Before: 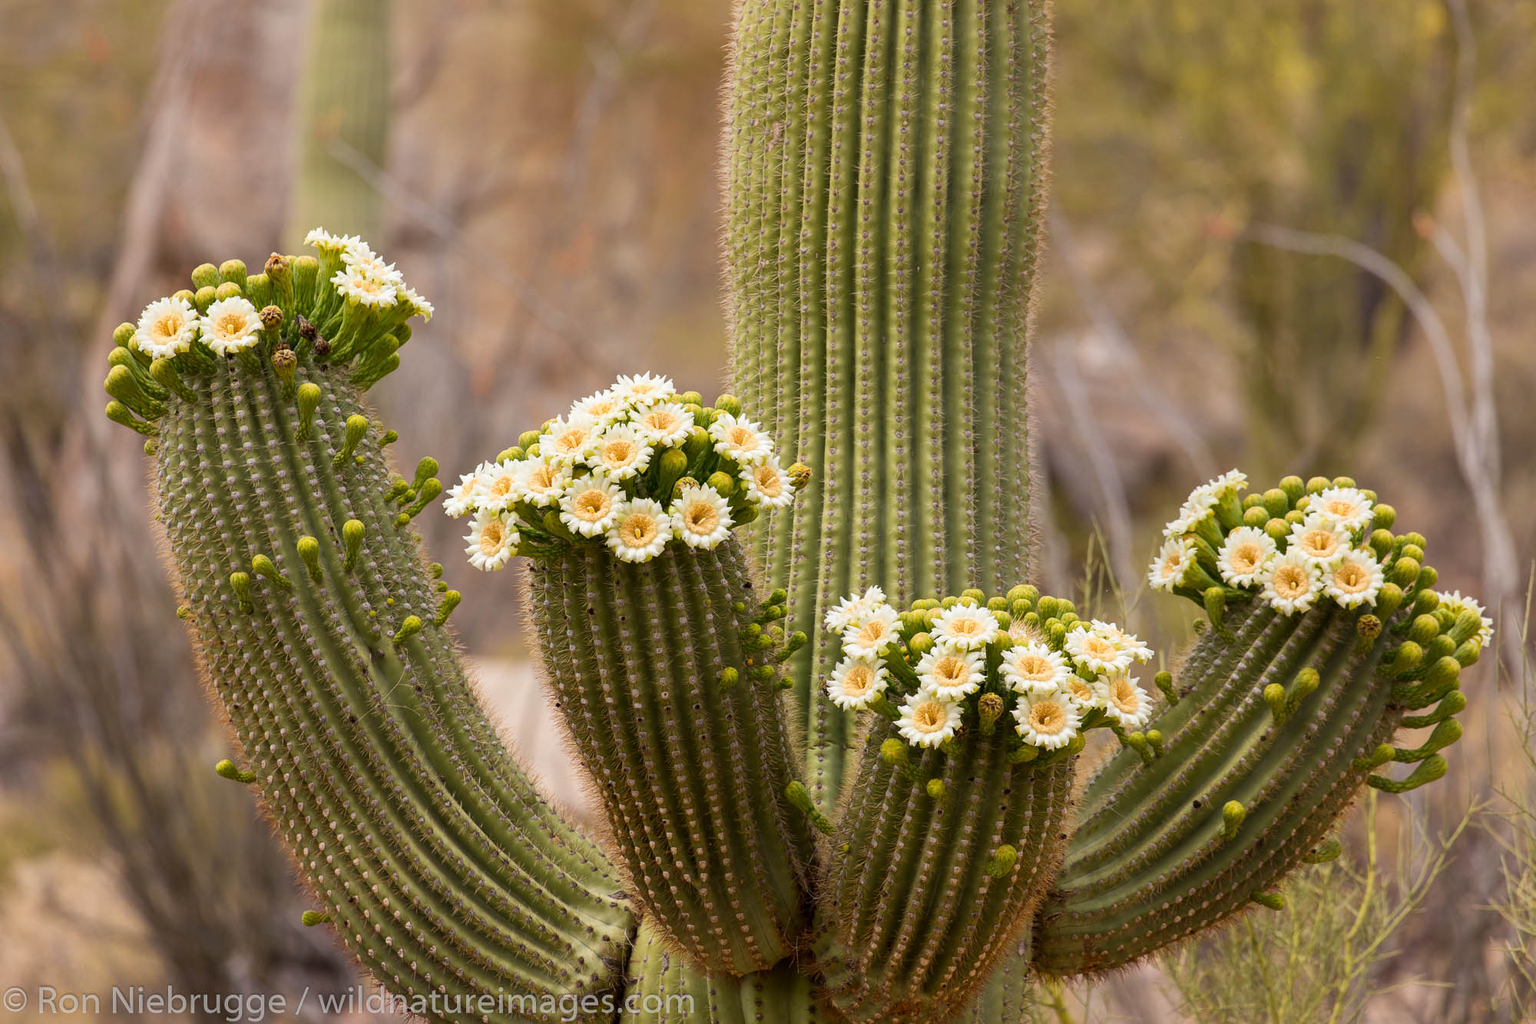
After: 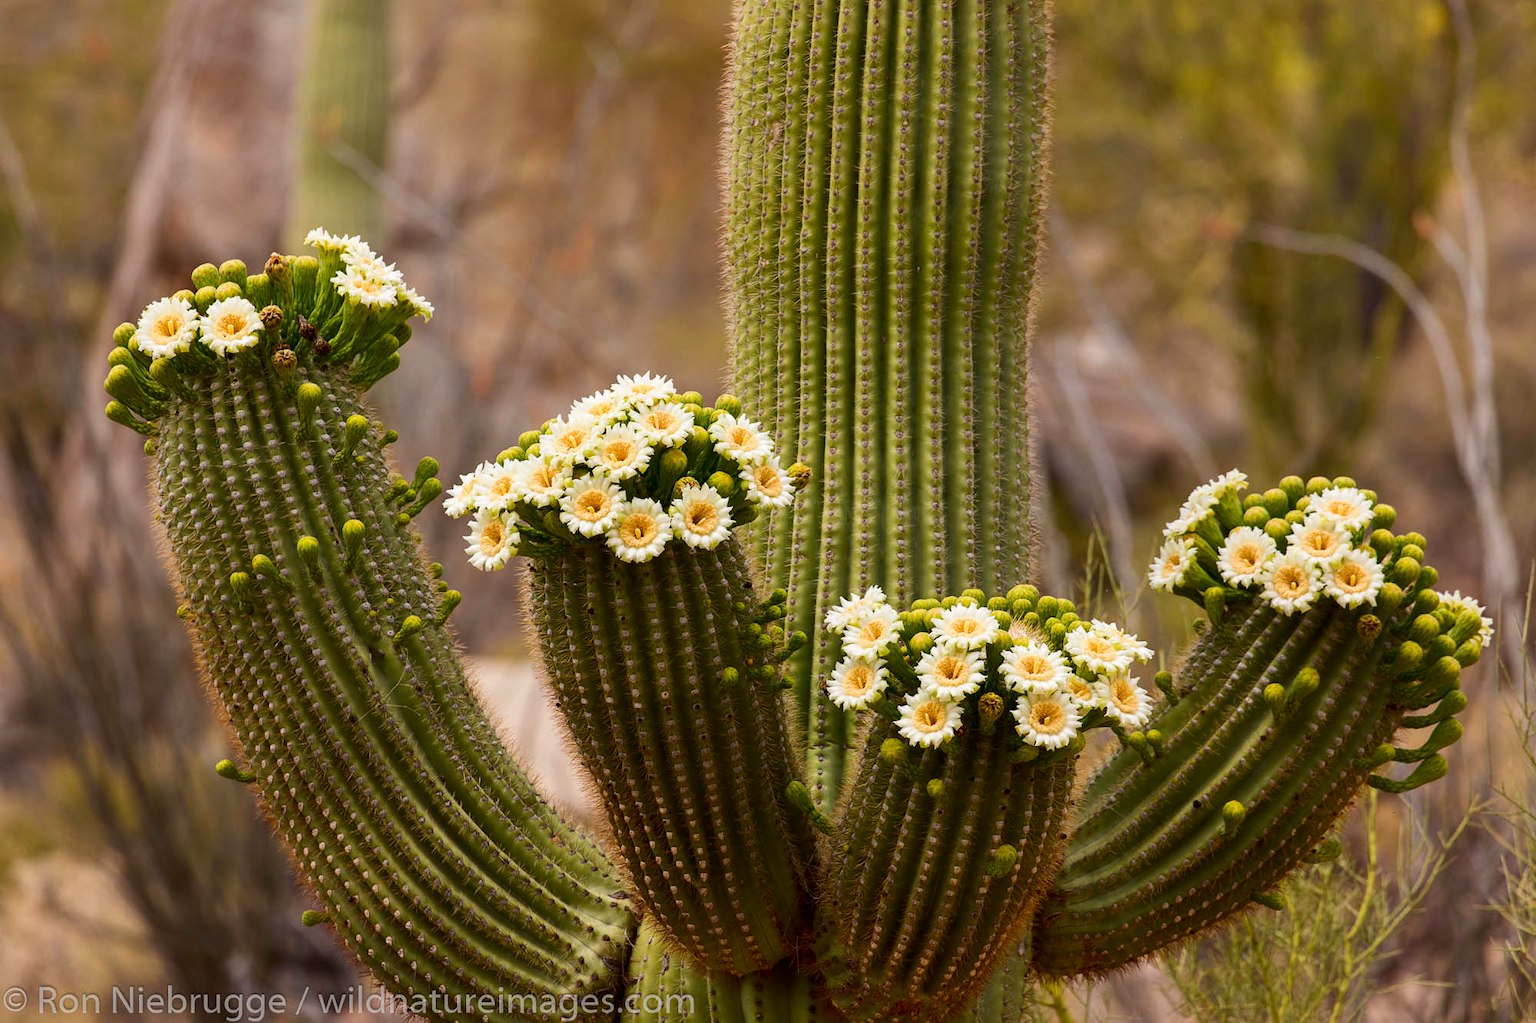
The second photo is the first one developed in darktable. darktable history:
contrast brightness saturation: contrast 0.12, brightness -0.116, saturation 0.198
